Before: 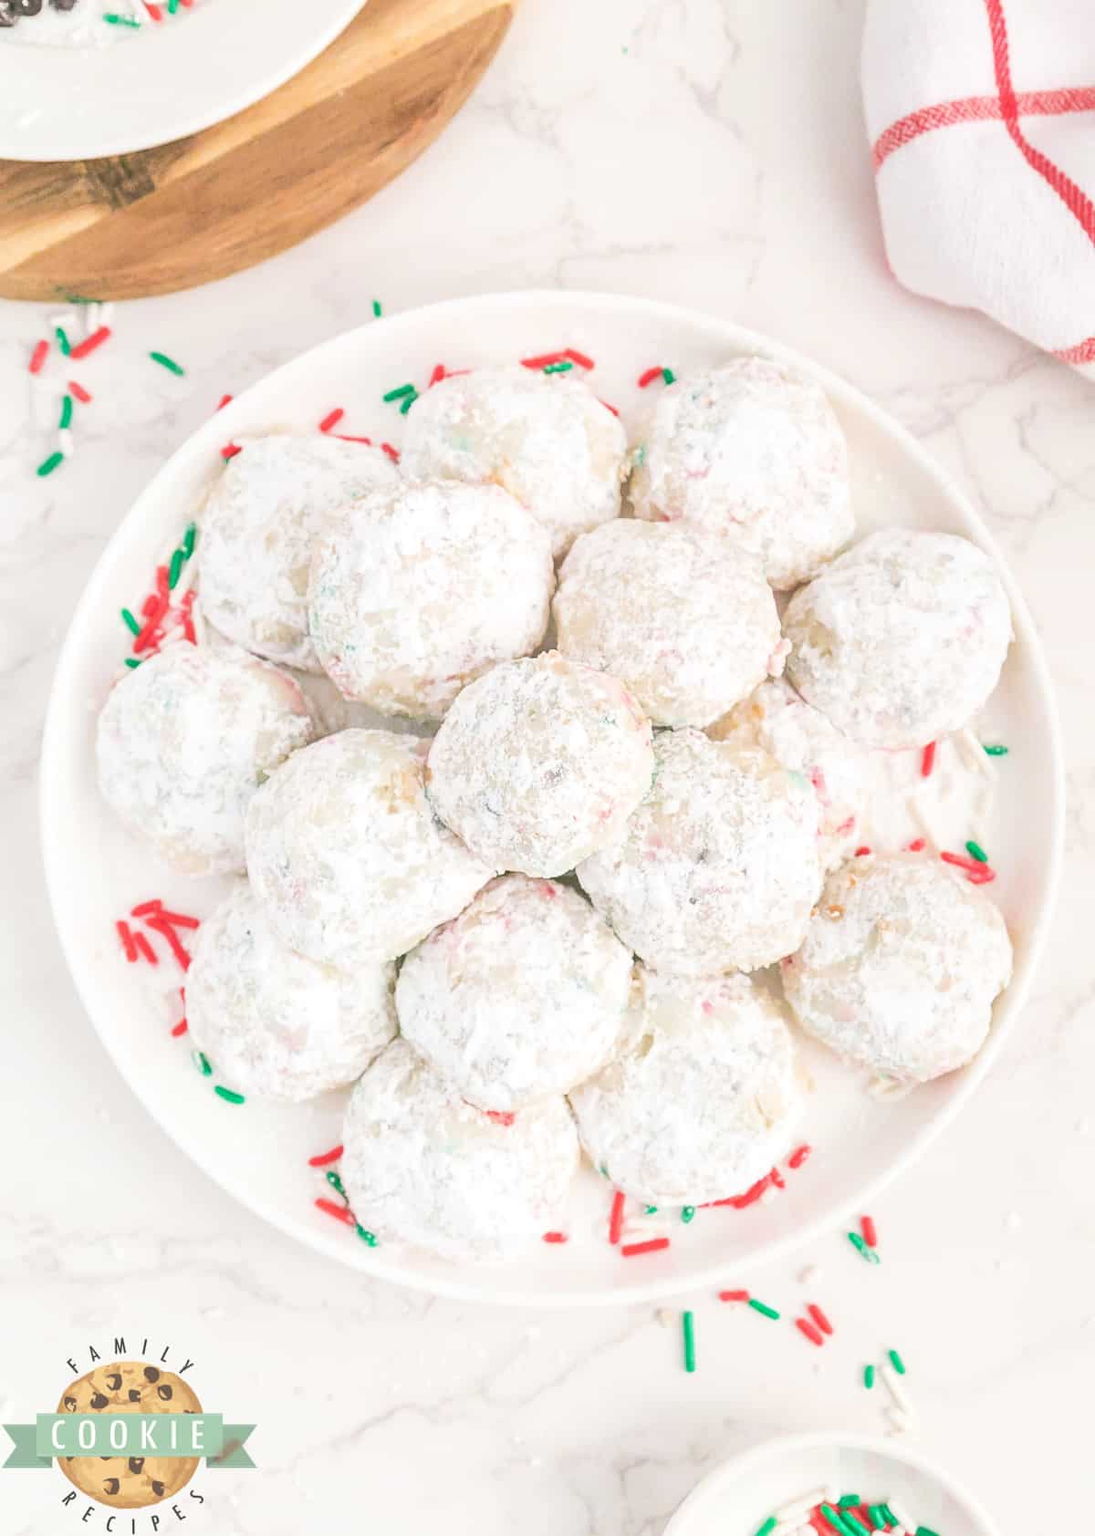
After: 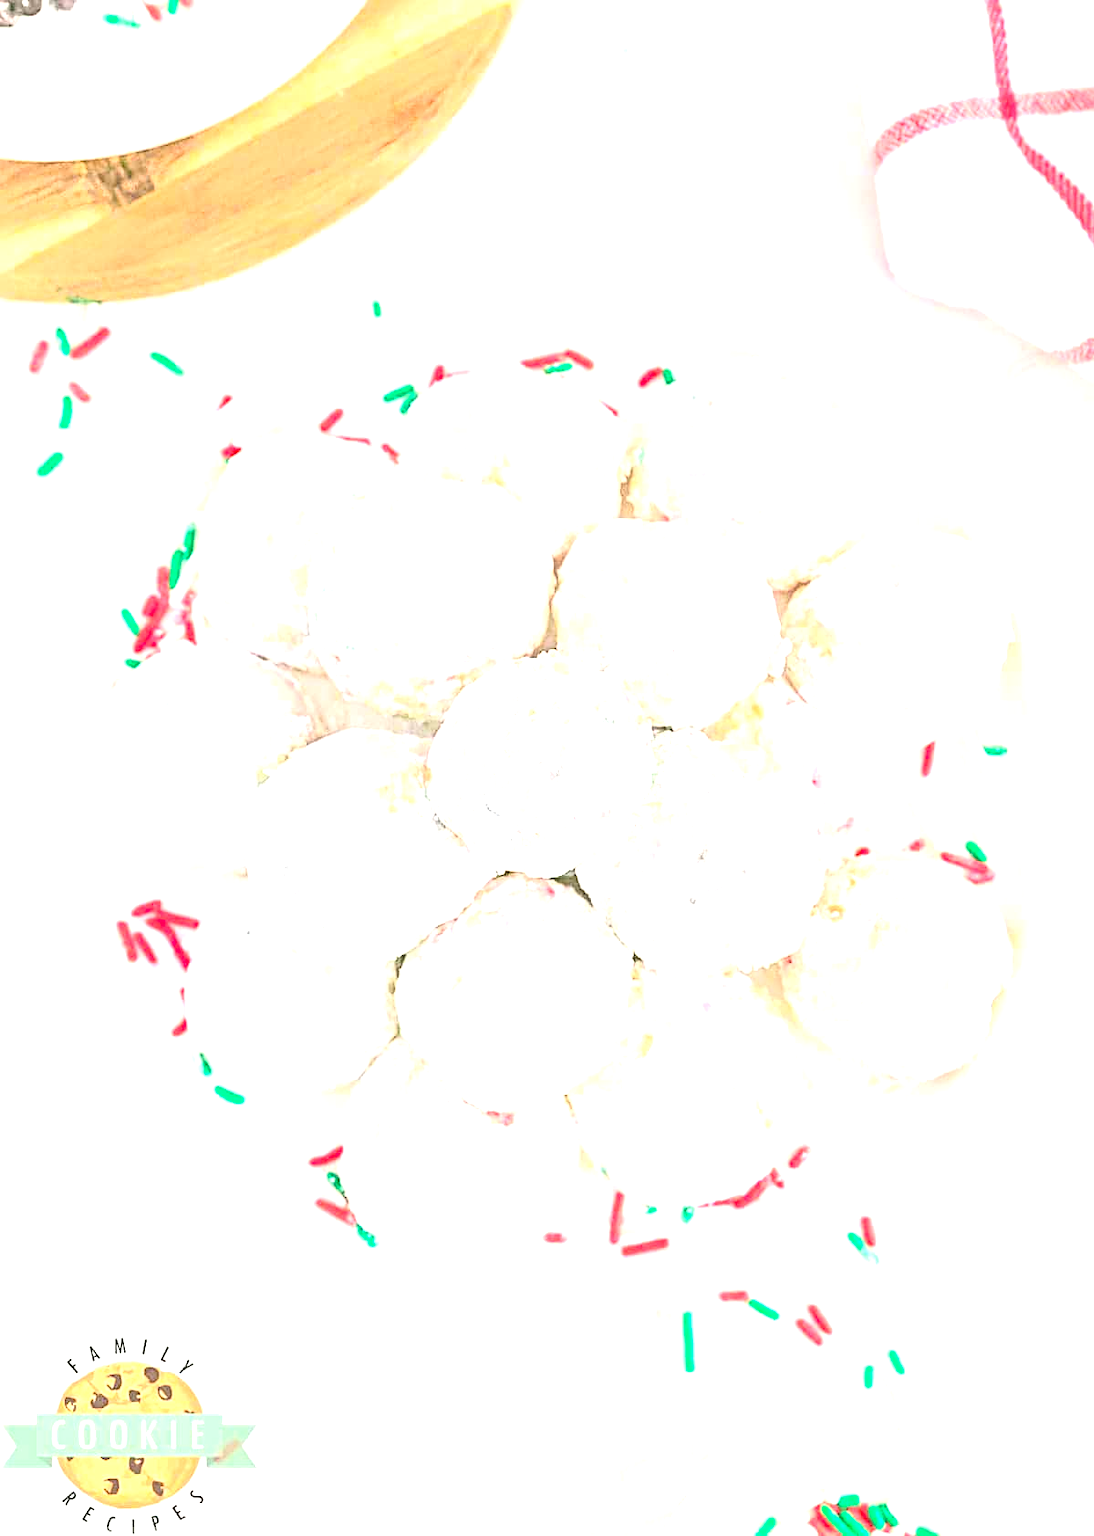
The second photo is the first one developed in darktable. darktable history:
exposure: black level correction 0.011, exposure 1.088 EV, compensate exposure bias true, compensate highlight preservation false
contrast brightness saturation: contrast 0.2, brightness 0.16, saturation 0.22
sharpen: radius 4
